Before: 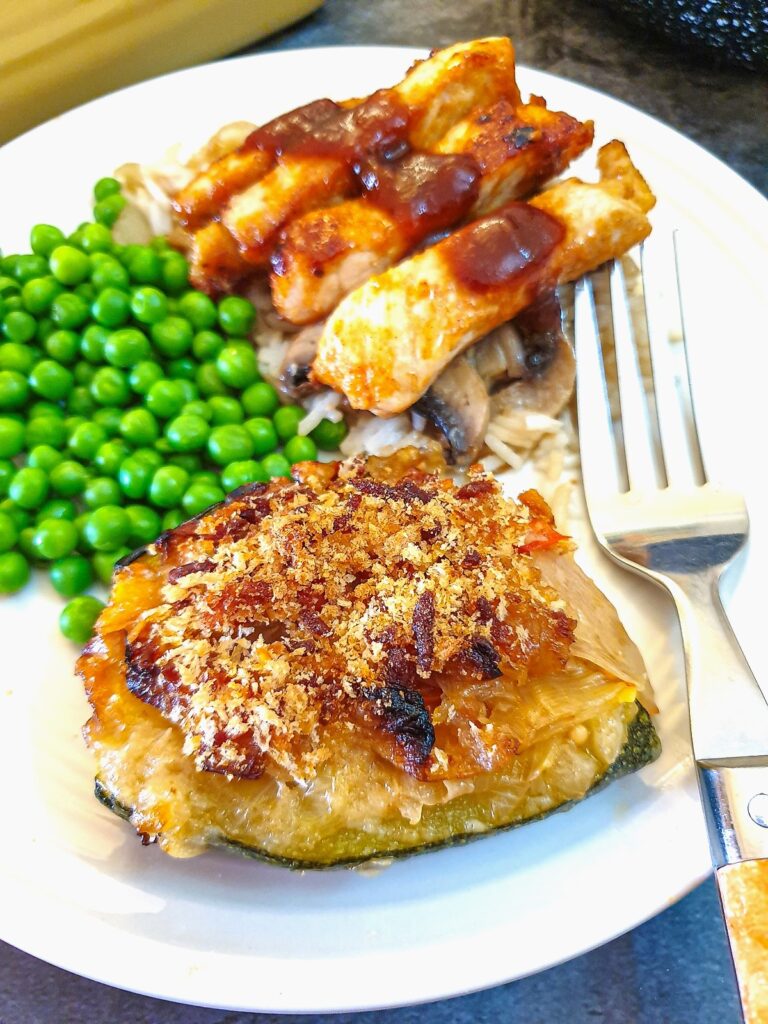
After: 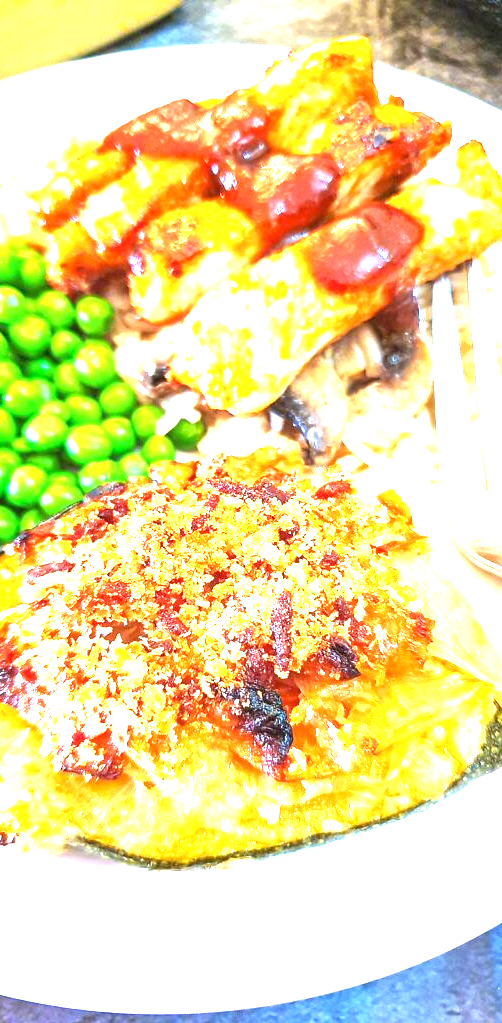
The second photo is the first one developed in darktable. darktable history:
crop and rotate: left 18.512%, right 16.021%
exposure: exposure 2.271 EV, compensate exposure bias true, compensate highlight preservation false
local contrast: mode bilateral grid, contrast 19, coarseness 49, detail 119%, midtone range 0.2
